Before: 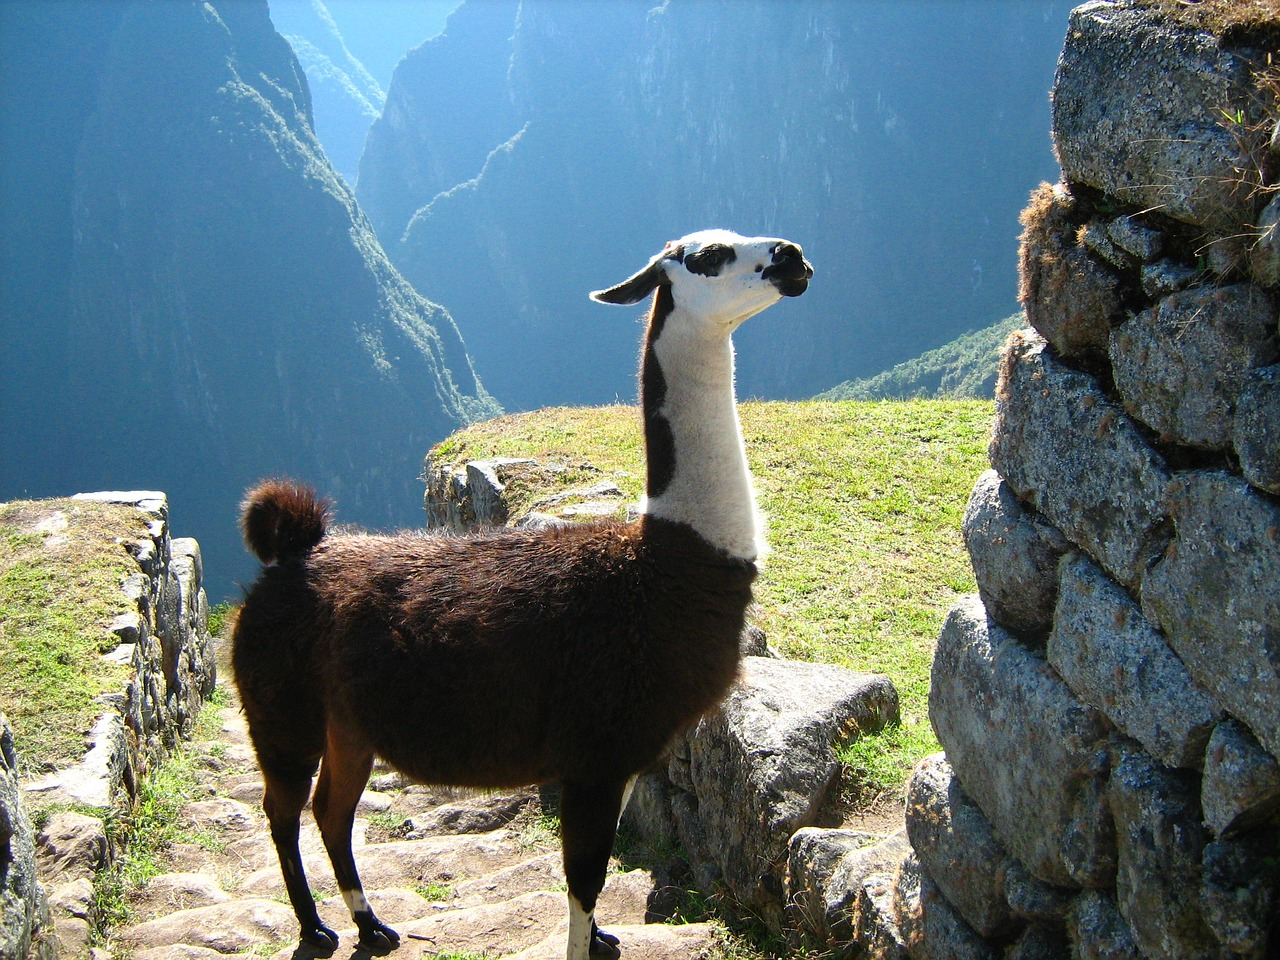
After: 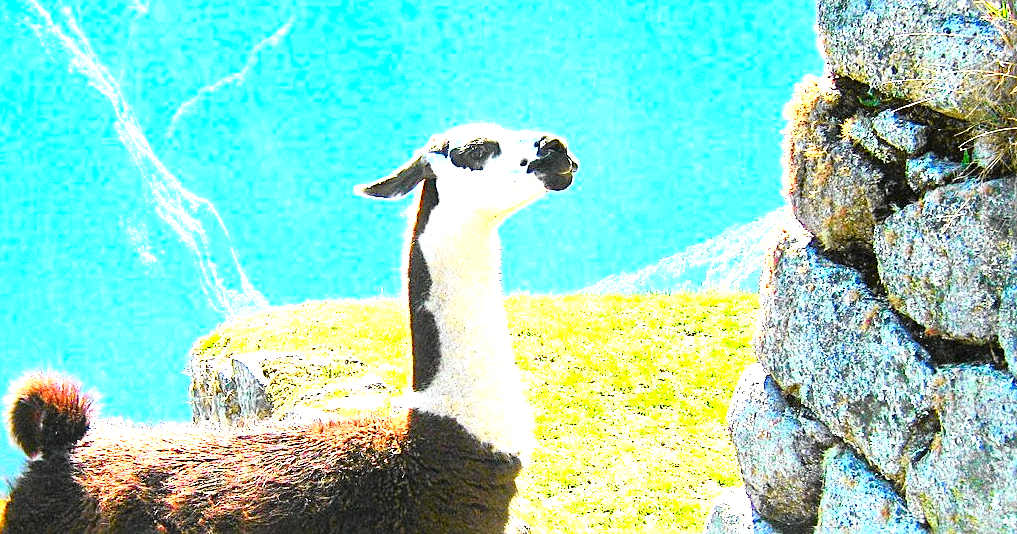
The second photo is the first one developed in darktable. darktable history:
exposure: black level correction 0, exposure 2.327 EV, compensate exposure bias true, compensate highlight preservation false
local contrast: mode bilateral grid, contrast 30, coarseness 25, midtone range 0.2
color balance rgb: perceptual saturation grading › mid-tones 6.33%, perceptual saturation grading › shadows 72.44%, perceptual brilliance grading › highlights 11.59%, contrast 5.05%
tone curve: curves: ch0 [(0, 0.008) (0.107, 0.091) (0.278, 0.351) (0.457, 0.562) (0.628, 0.738) (0.839, 0.909) (0.998, 0.978)]; ch1 [(0, 0) (0.437, 0.408) (0.474, 0.479) (0.502, 0.5) (0.527, 0.519) (0.561, 0.575) (0.608, 0.665) (0.669, 0.748) (0.859, 0.899) (1, 1)]; ch2 [(0, 0) (0.33, 0.301) (0.421, 0.443) (0.473, 0.498) (0.502, 0.504) (0.522, 0.527) (0.549, 0.583) (0.644, 0.703) (1, 1)], color space Lab, independent channels, preserve colors none
tone equalizer: on, module defaults
sharpen: on, module defaults
crop: left 18.38%, top 11.092%, right 2.134%, bottom 33.217%
contrast brightness saturation: saturation -0.04
